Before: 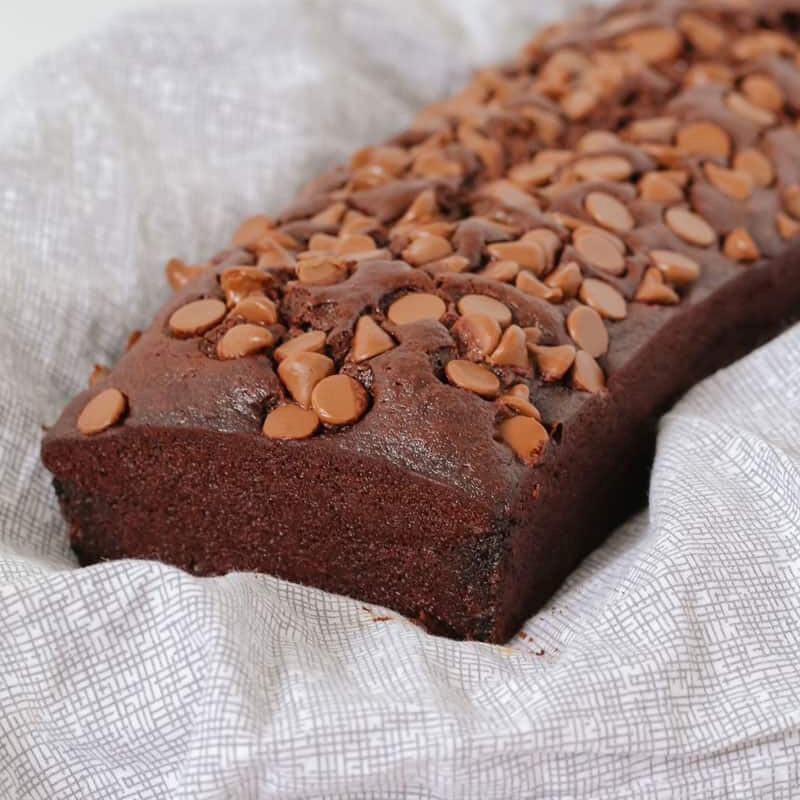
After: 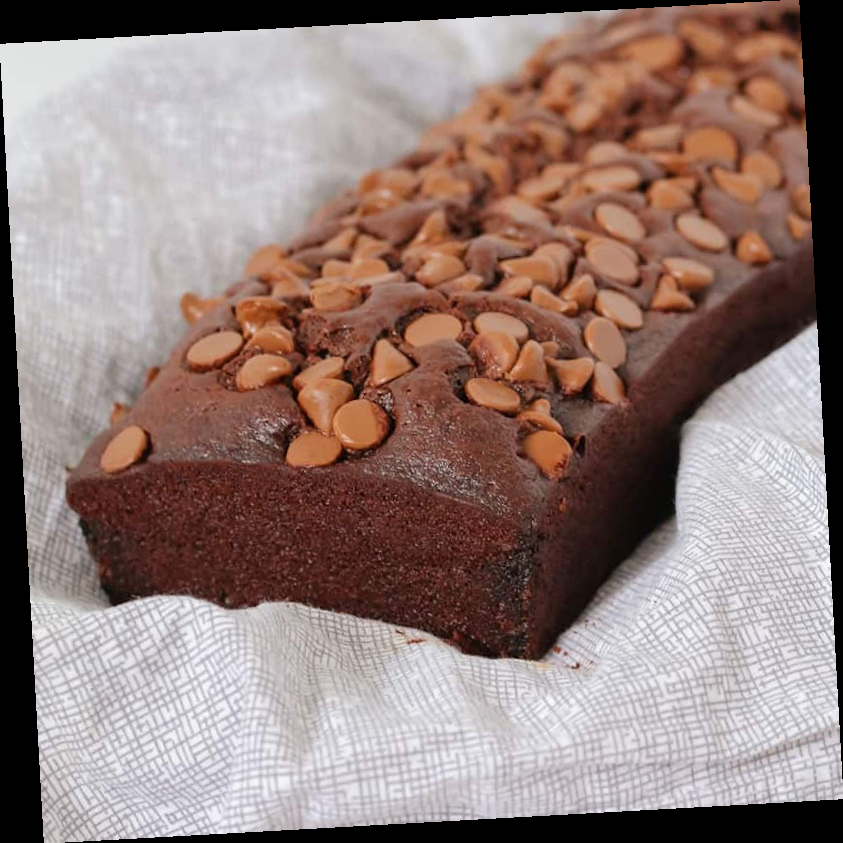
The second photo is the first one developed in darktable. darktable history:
rotate and perspective: rotation -3.18°, automatic cropping off
base curve: exposure shift 0, preserve colors none
